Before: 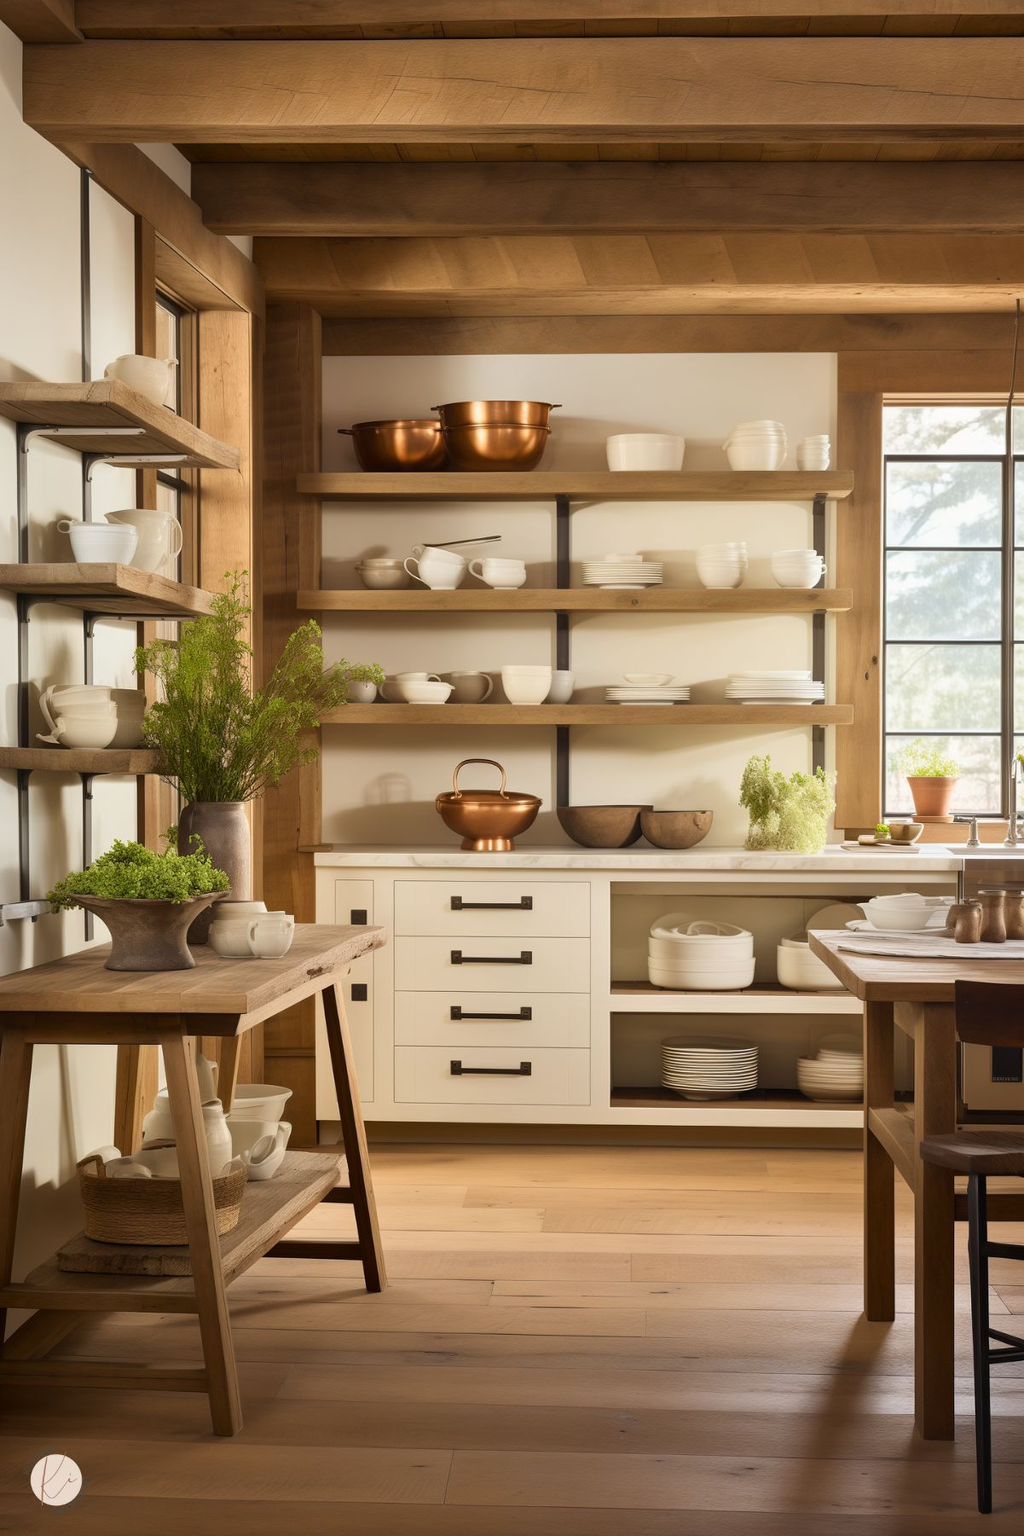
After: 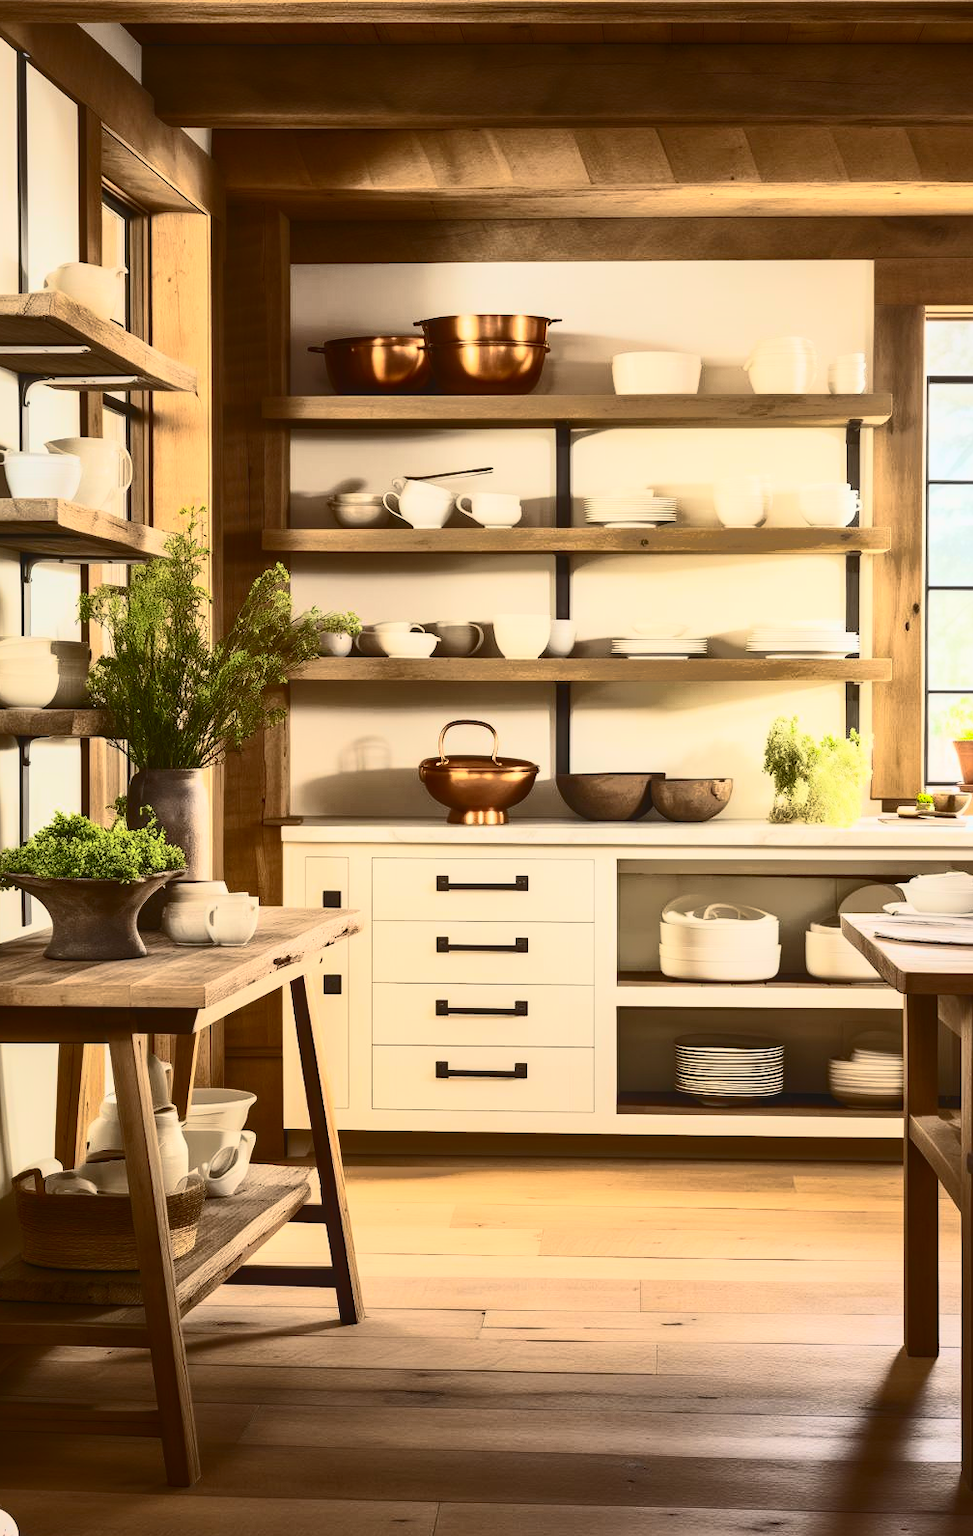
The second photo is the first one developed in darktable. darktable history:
exposure: exposure -0.015 EV, compensate highlight preservation false
tone equalizer: on, module defaults
local contrast: detail 110%
contrast brightness saturation: contrast 0.92, brightness 0.199
shadows and highlights: shadows 39.48, highlights -60.05
color correction: highlights a* -0.132, highlights b* 0.073
crop: left 6.452%, top 8.048%, right 9.538%, bottom 3.577%
